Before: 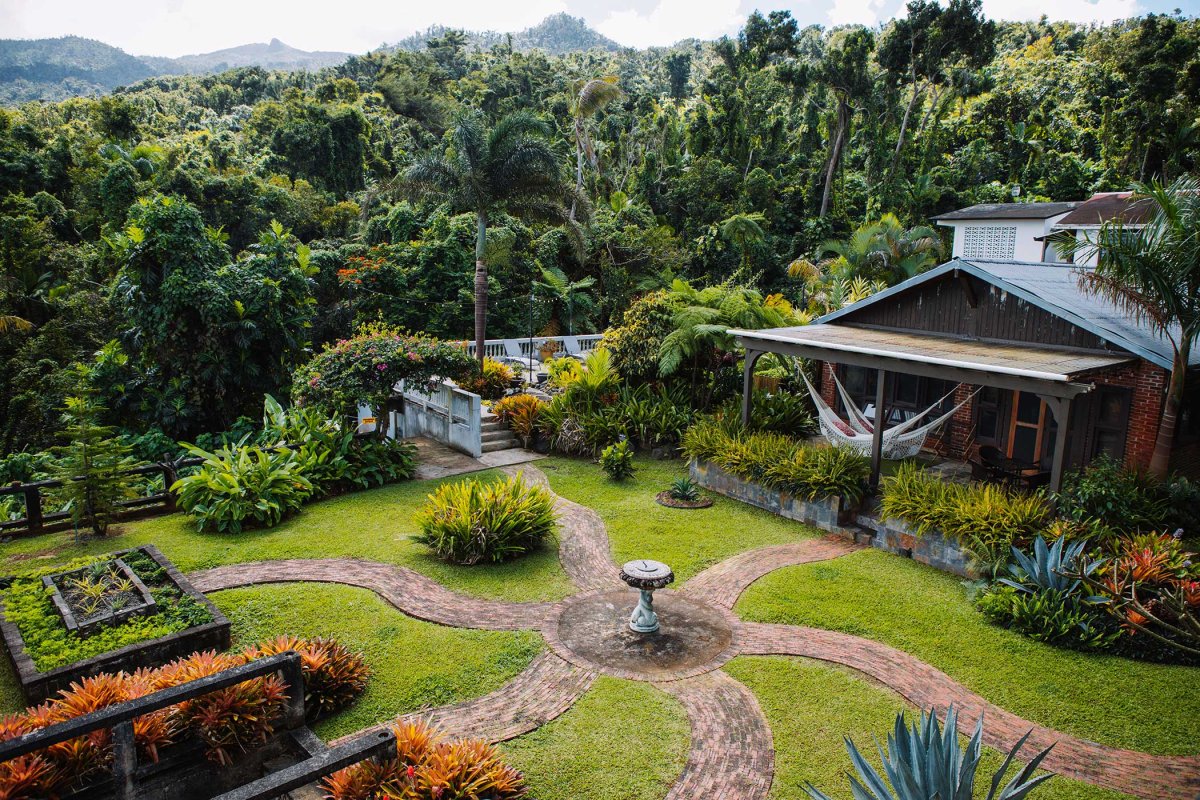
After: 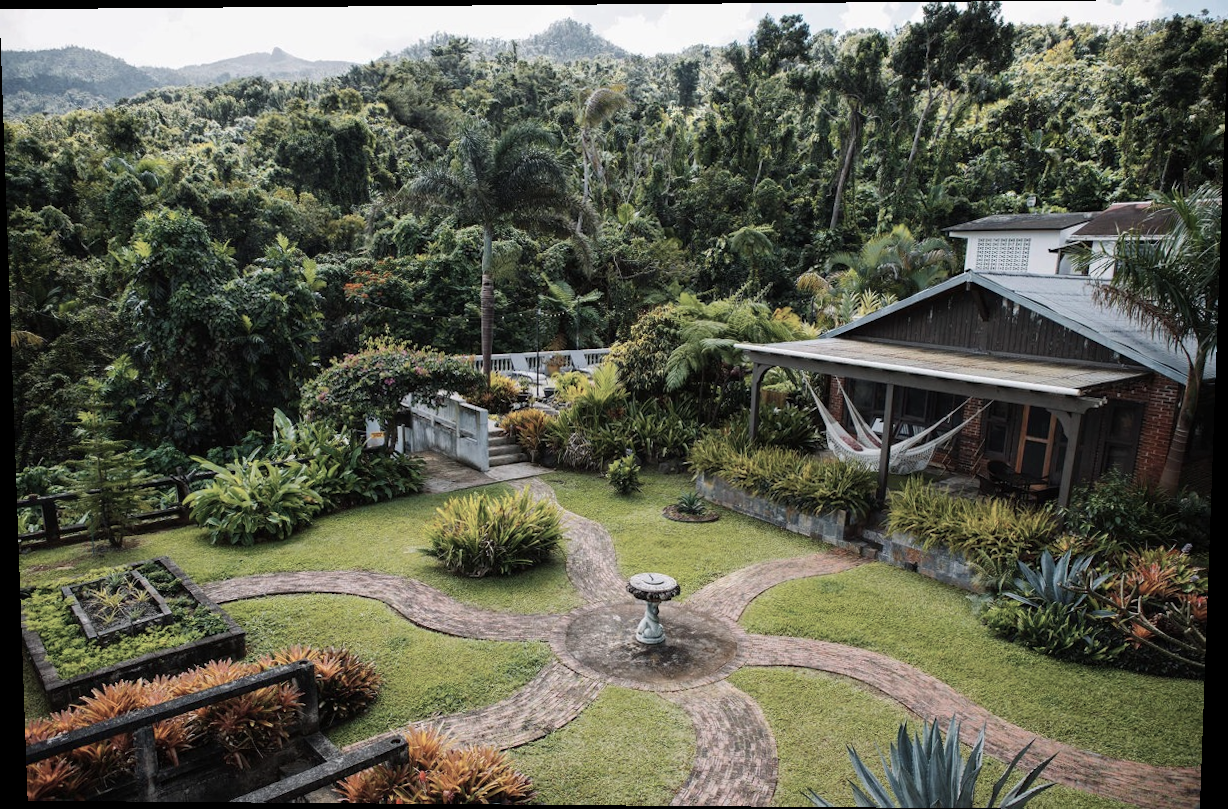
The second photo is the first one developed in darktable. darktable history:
tone equalizer: on, module defaults
rotate and perspective: lens shift (vertical) 0.048, lens shift (horizontal) -0.024, automatic cropping off
color correction: saturation 0.57
